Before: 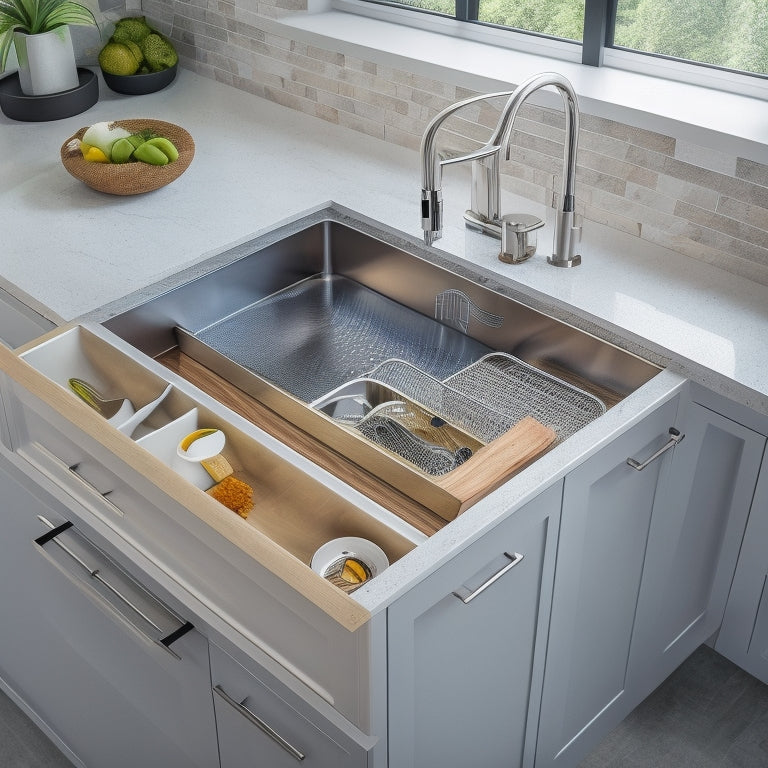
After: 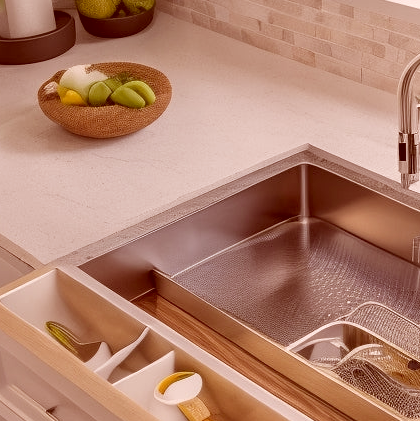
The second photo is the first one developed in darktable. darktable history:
crop and rotate: left 3.047%, top 7.509%, right 42.236%, bottom 37.598%
color correction: highlights a* 9.03, highlights b* 8.71, shadows a* 40, shadows b* 40, saturation 0.8
